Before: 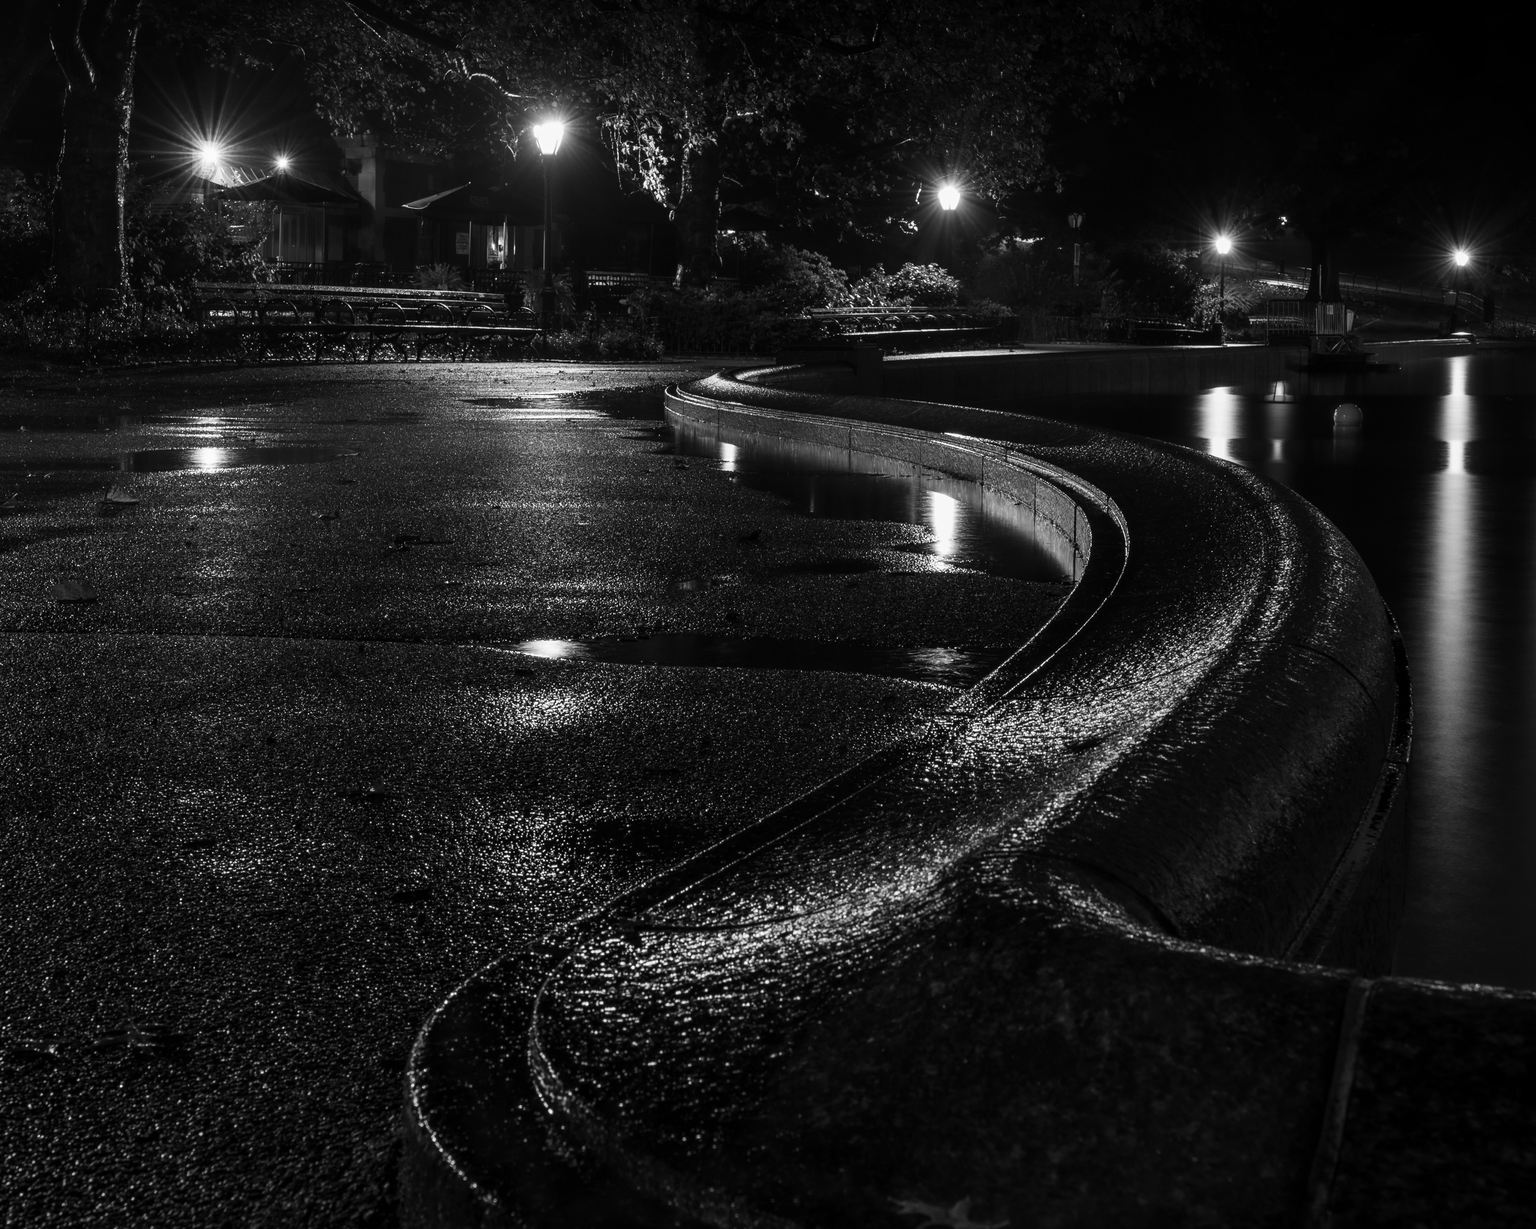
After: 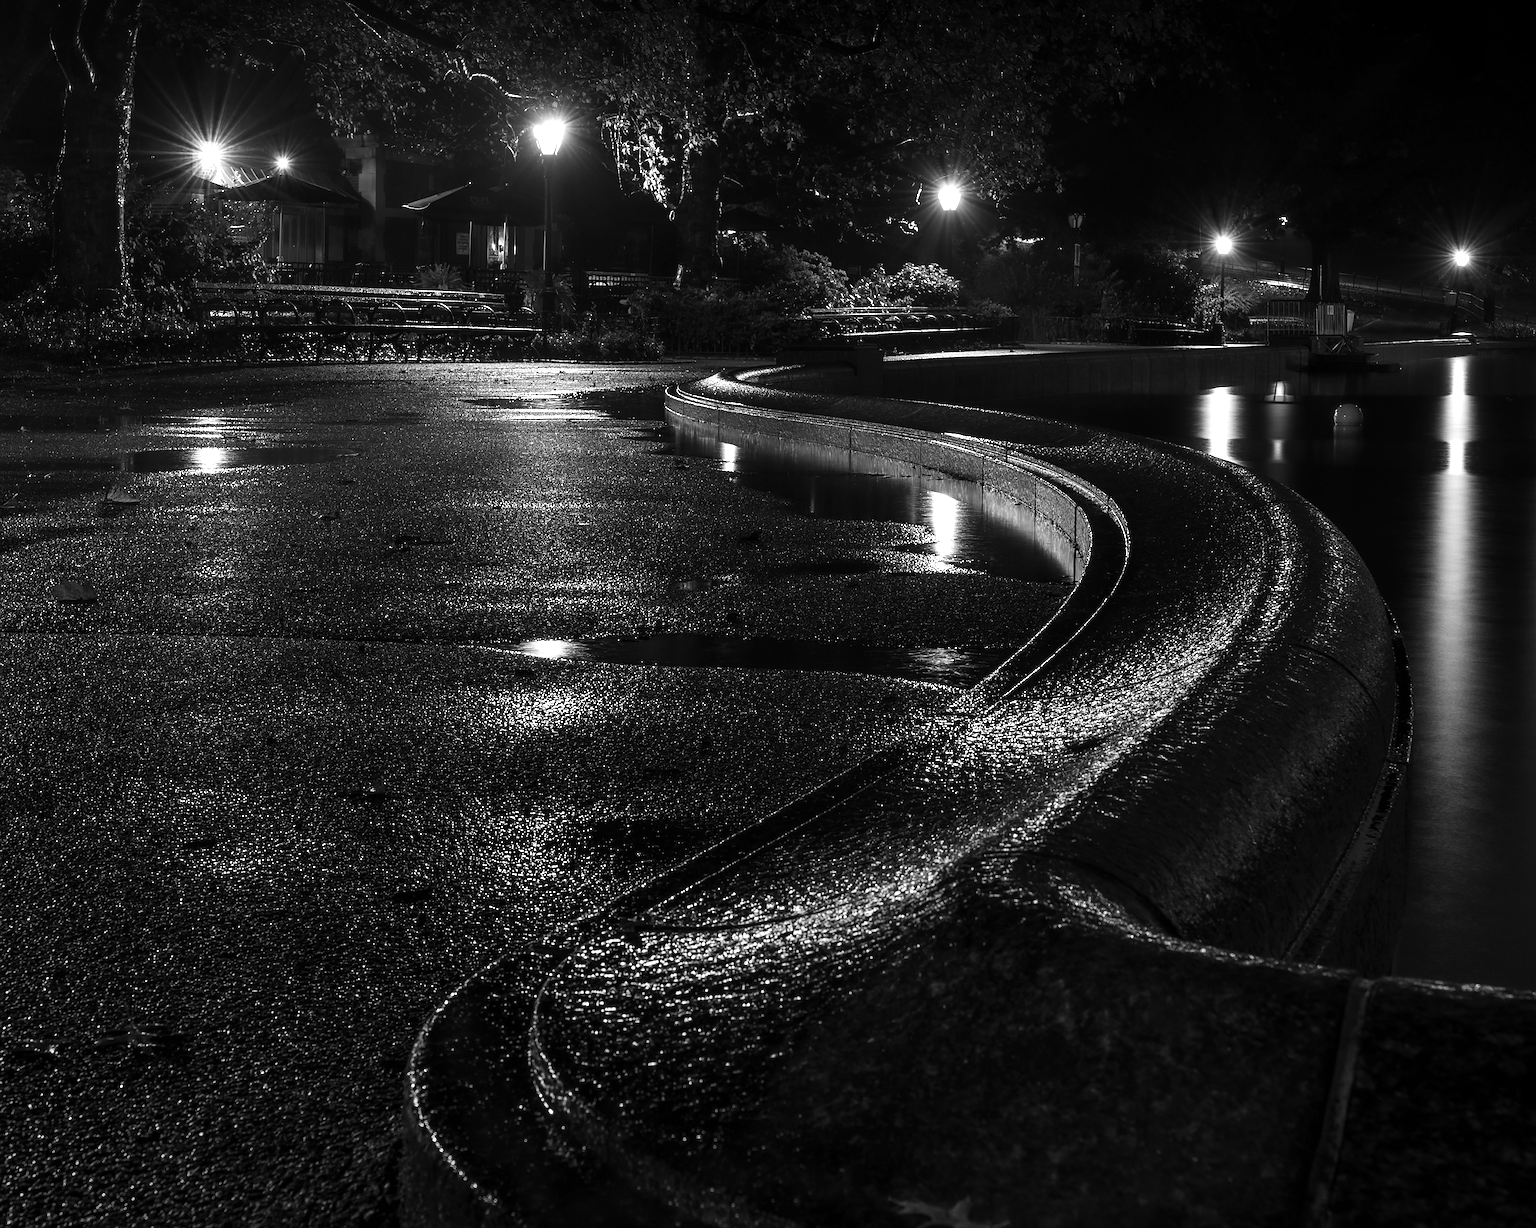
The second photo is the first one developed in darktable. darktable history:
sharpen: on, module defaults
color balance rgb: perceptual saturation grading › global saturation 25%, perceptual saturation grading › highlights -50%, perceptual saturation grading › shadows 30%, perceptual brilliance grading › global brilliance 12%, global vibrance 20%
